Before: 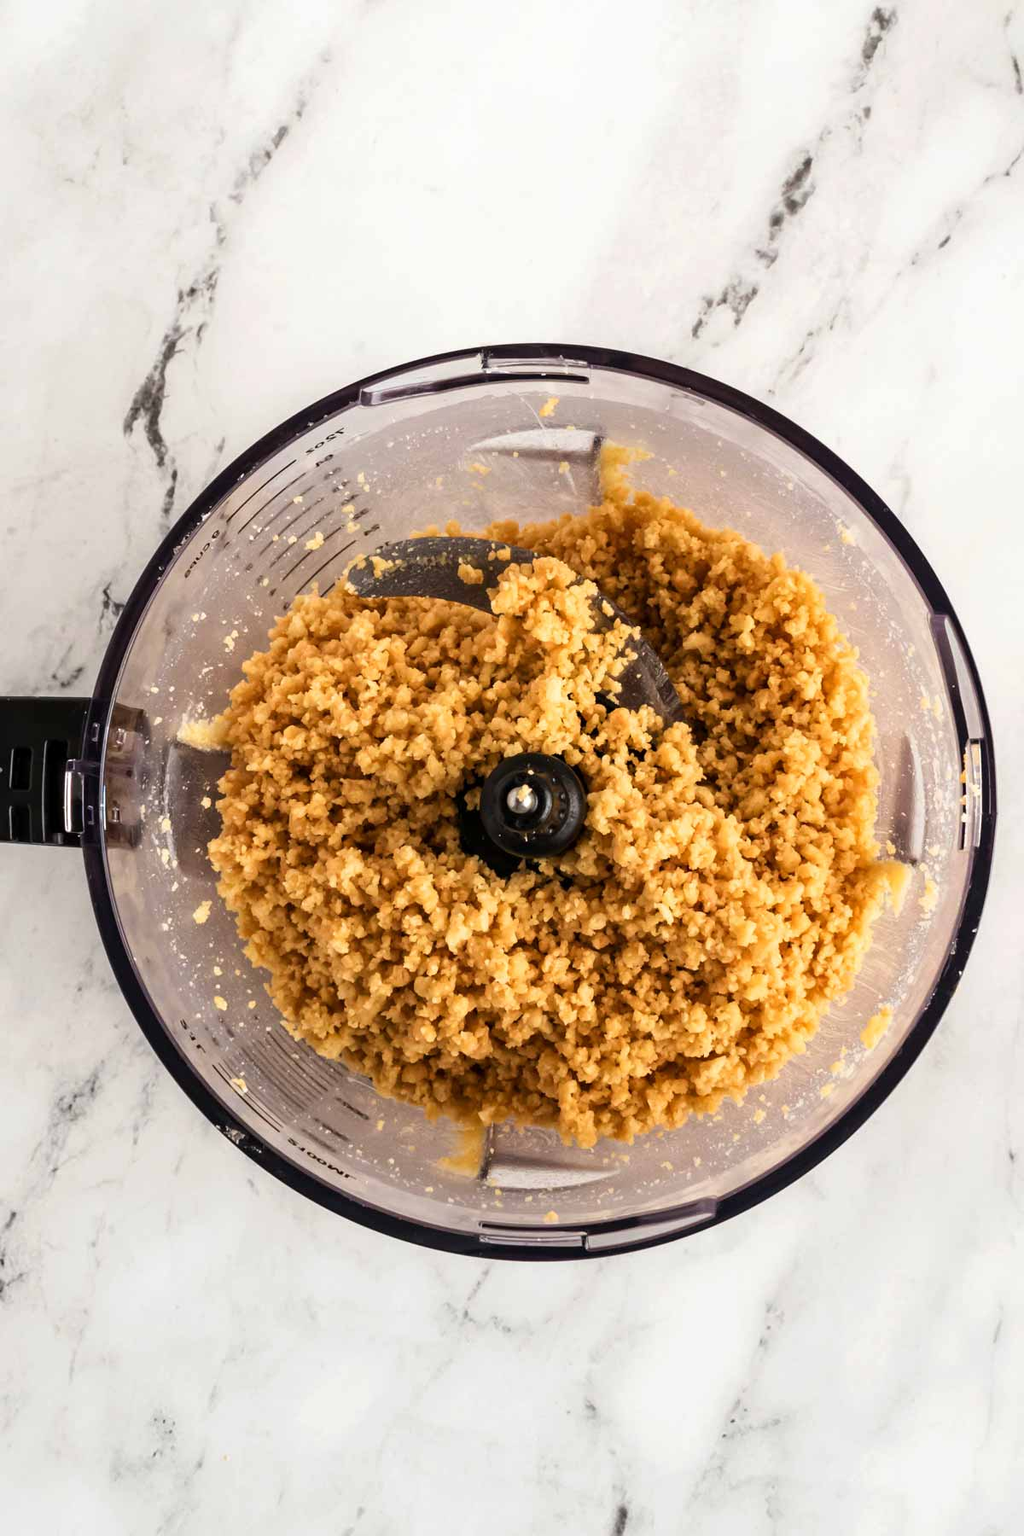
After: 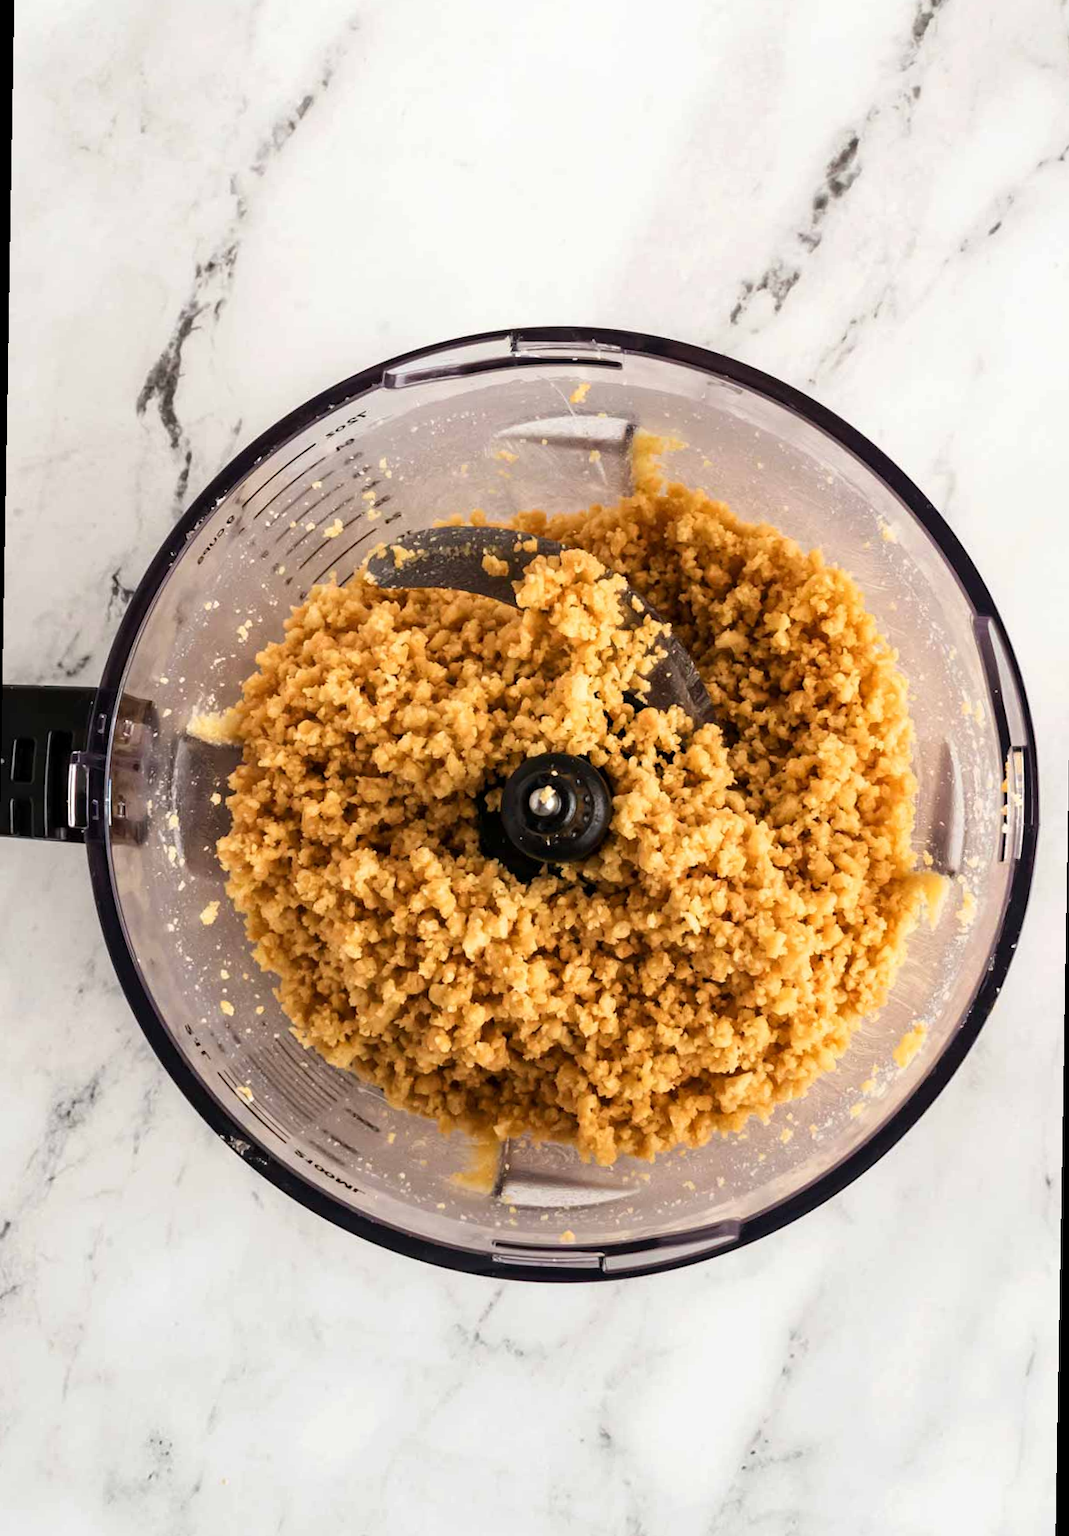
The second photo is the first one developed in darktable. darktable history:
rotate and perspective: rotation 1°, crop left 0.011, crop right 0.989, crop top 0.025, crop bottom 0.975
